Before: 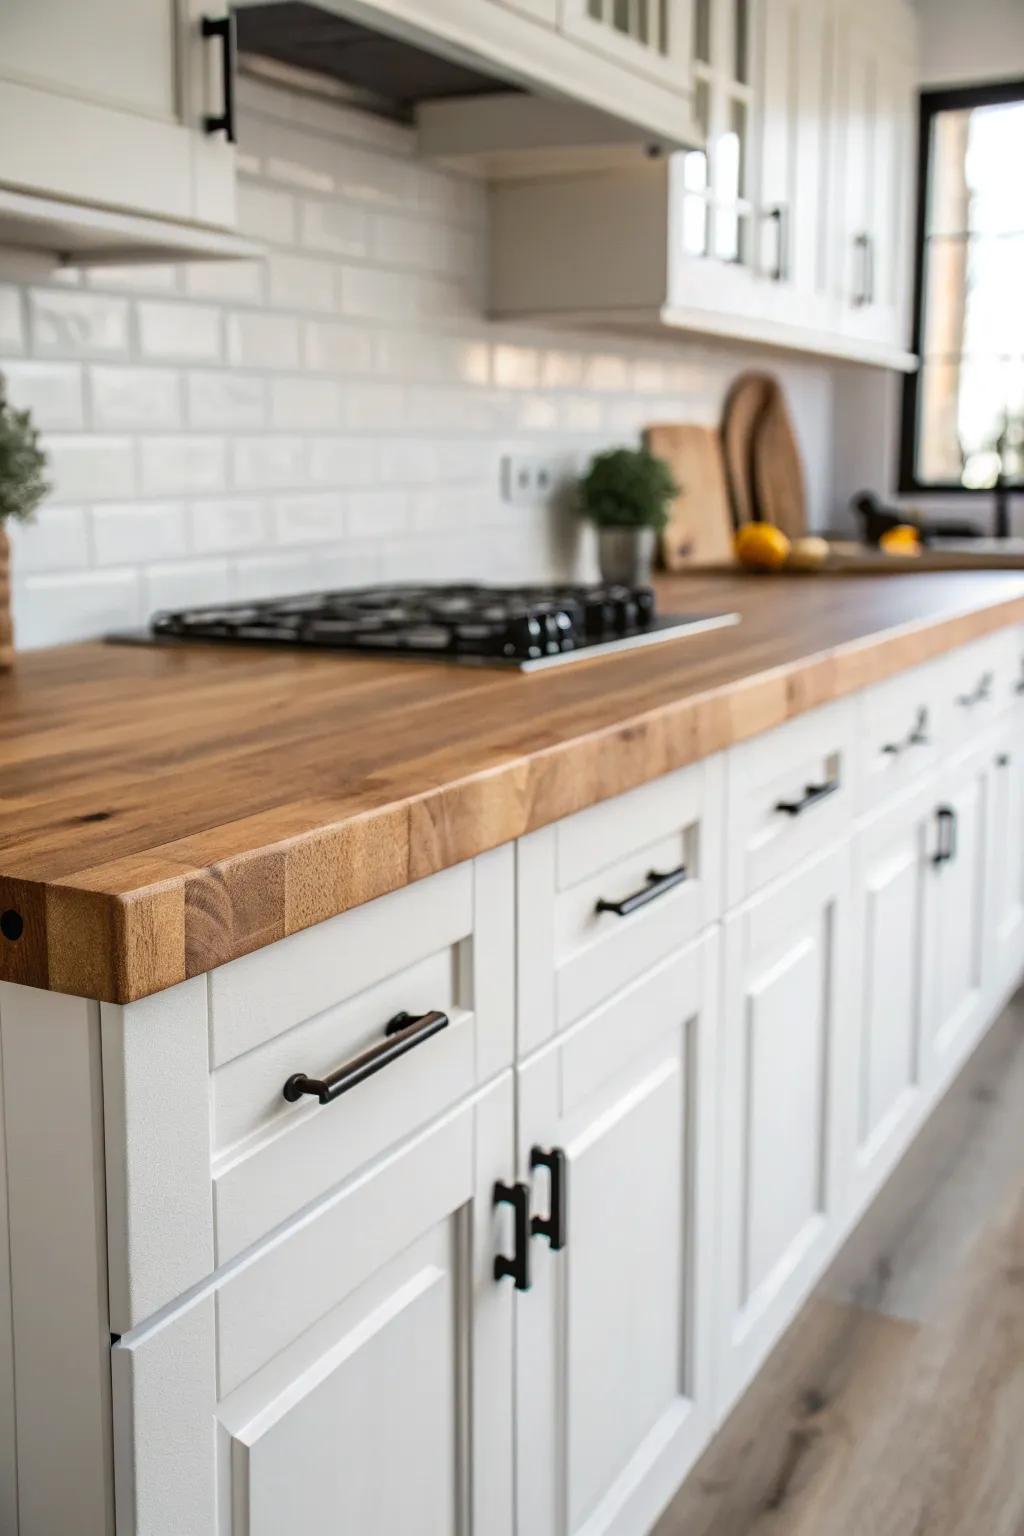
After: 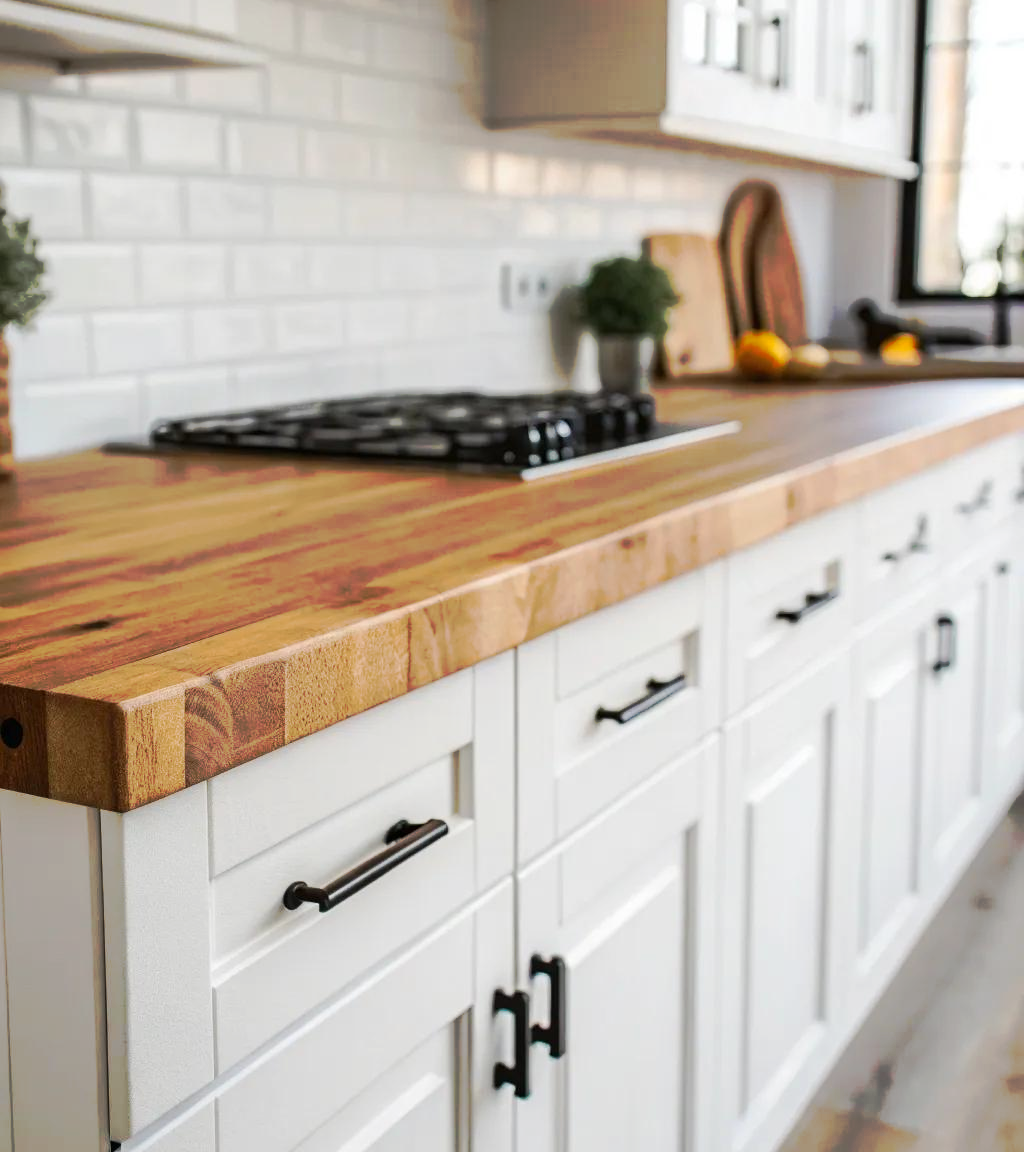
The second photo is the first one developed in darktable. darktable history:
tone curve: curves: ch0 [(0, 0) (0.003, 0.003) (0.011, 0.011) (0.025, 0.024) (0.044, 0.044) (0.069, 0.068) (0.1, 0.098) (0.136, 0.133) (0.177, 0.174) (0.224, 0.22) (0.277, 0.272) (0.335, 0.329) (0.399, 0.392) (0.468, 0.46) (0.543, 0.607) (0.623, 0.676) (0.709, 0.75) (0.801, 0.828) (0.898, 0.912) (1, 1)], preserve colors none
crop and rotate: top 12.5%, bottom 12.5%
